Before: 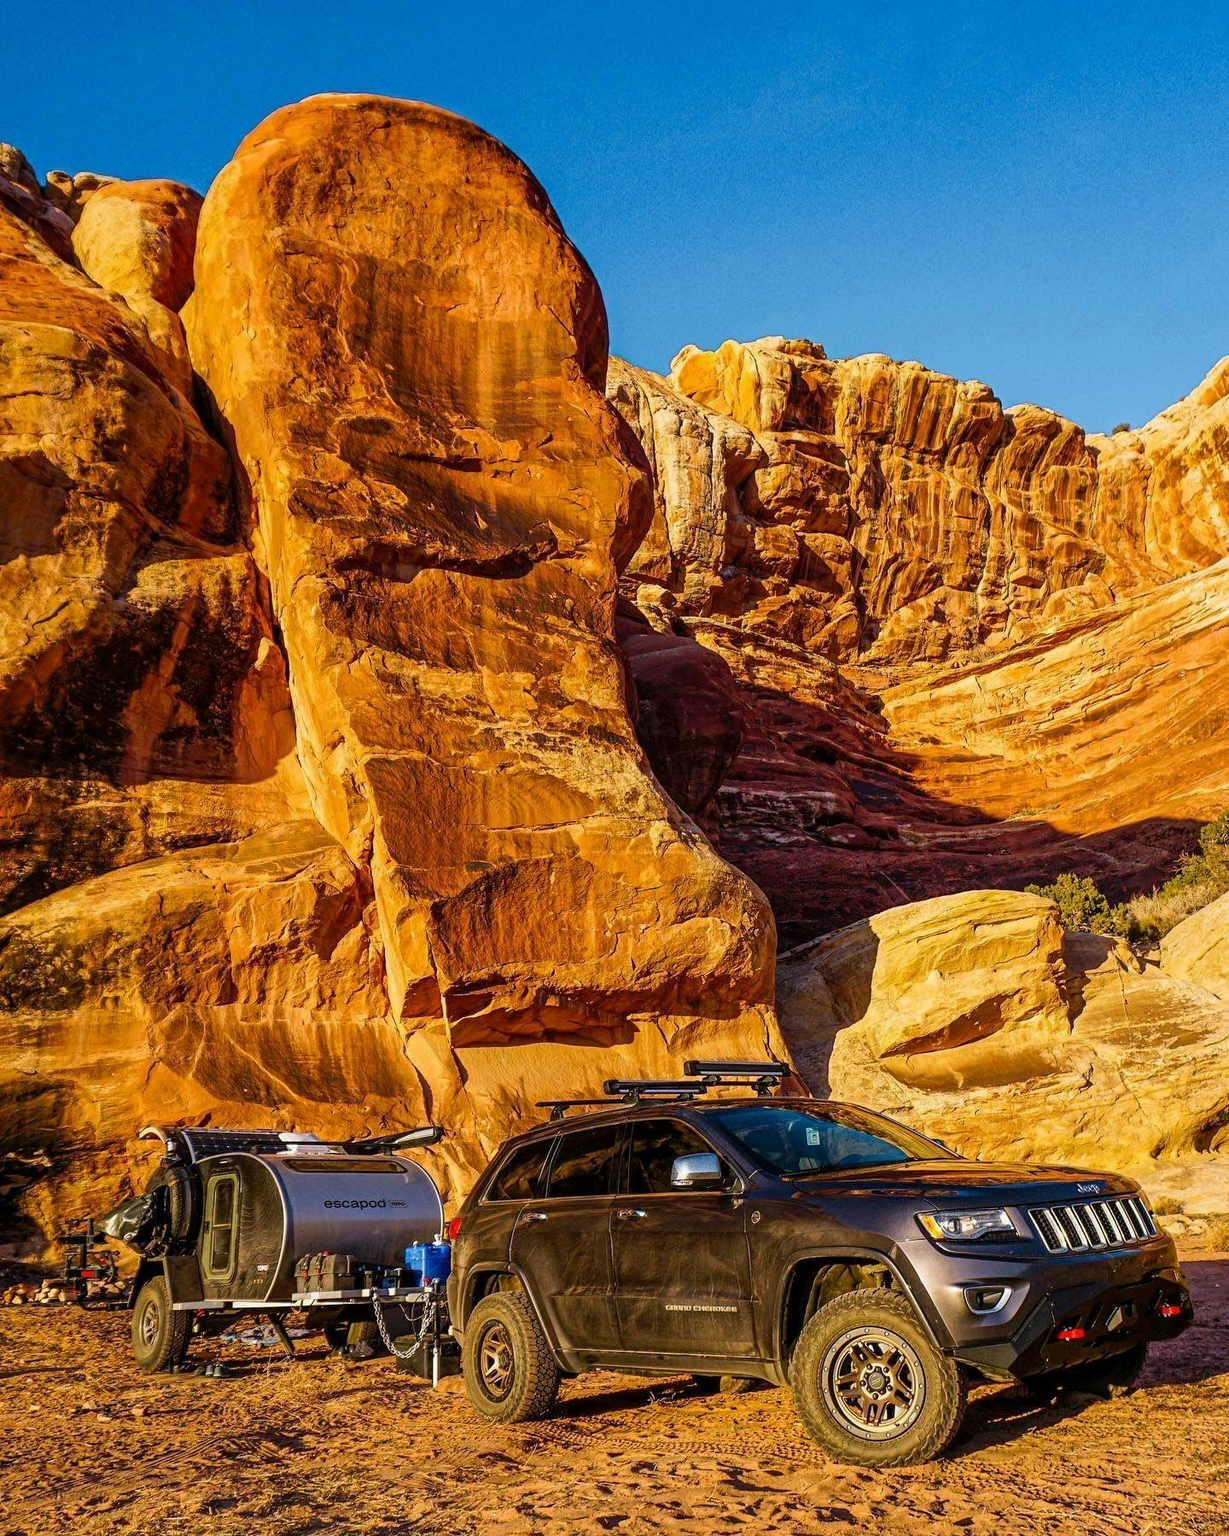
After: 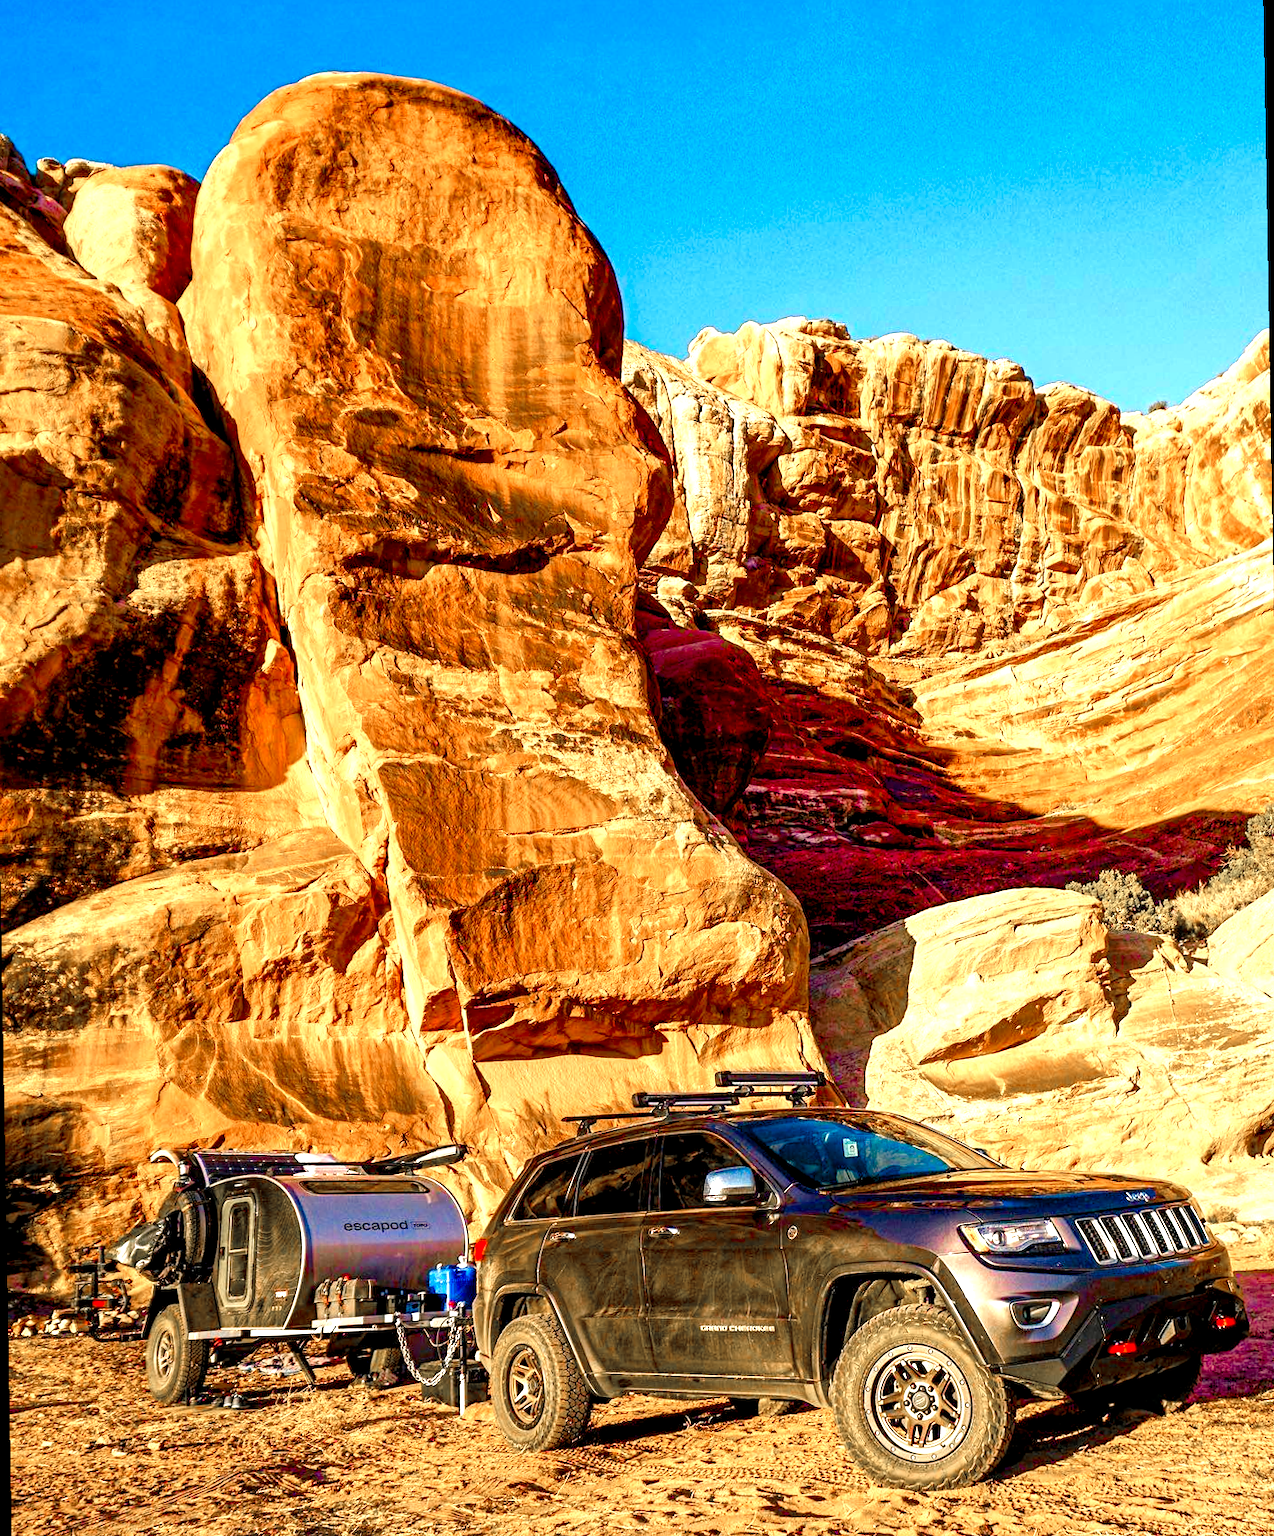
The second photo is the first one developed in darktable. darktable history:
color calibration: output colorfulness [0, 0.315, 0, 0], x 0.341, y 0.355, temperature 5166 K
color zones: curves: ch1 [(0, 0.708) (0.088, 0.648) (0.245, 0.187) (0.429, 0.326) (0.571, 0.498) (0.714, 0.5) (0.857, 0.5) (1, 0.708)]
exposure: black level correction 0.001, exposure 1.116 EV, compensate highlight preservation false
color balance rgb: shadows lift › chroma 3%, shadows lift › hue 240.84°, highlights gain › chroma 3%, highlights gain › hue 73.2°, global offset › luminance -0.5%, perceptual saturation grading › global saturation 20%, perceptual saturation grading › highlights -25%, perceptual saturation grading › shadows 50%, global vibrance 25.26%
rotate and perspective: rotation -1°, crop left 0.011, crop right 0.989, crop top 0.025, crop bottom 0.975
